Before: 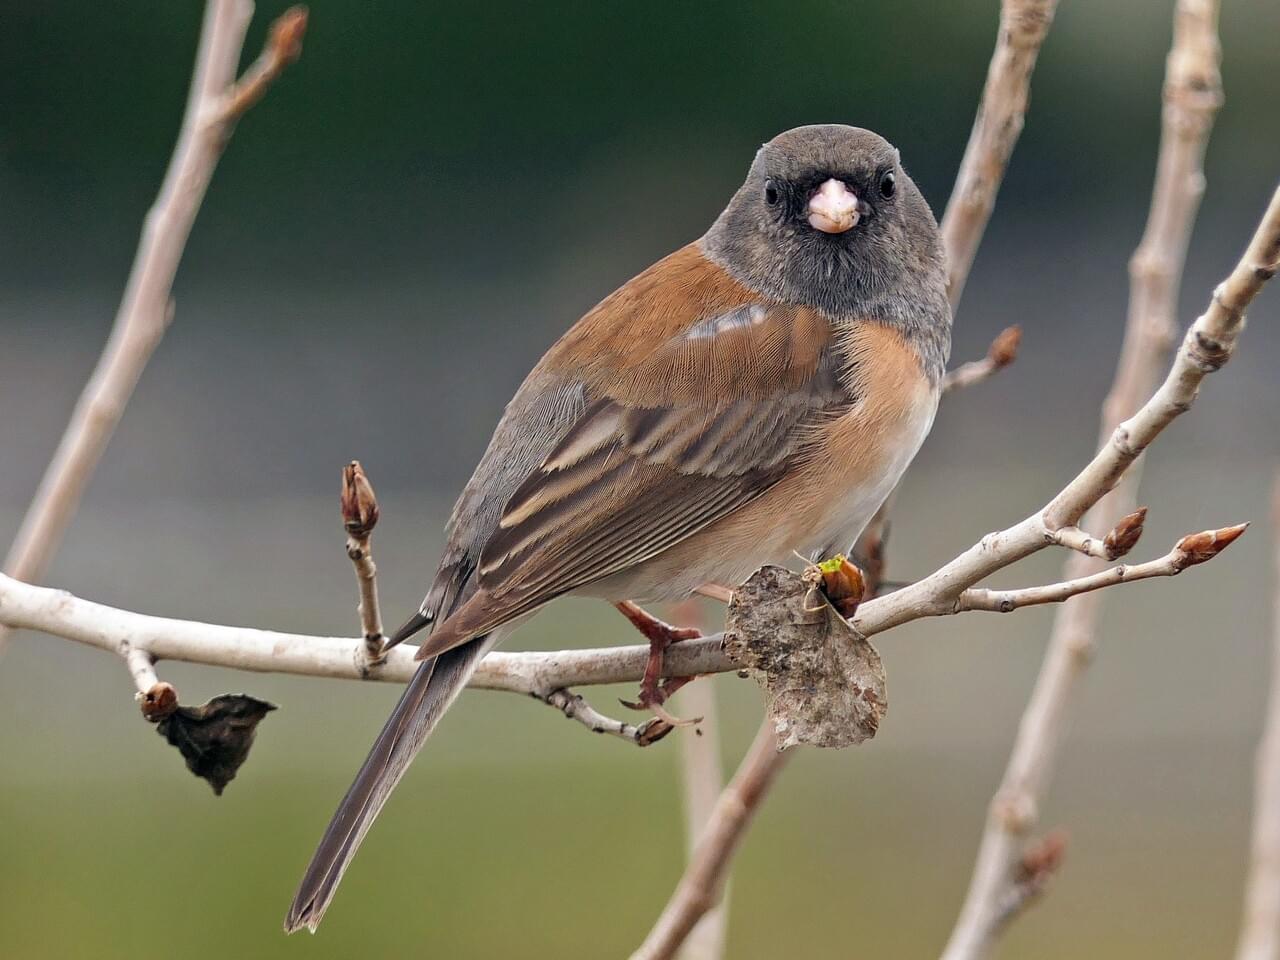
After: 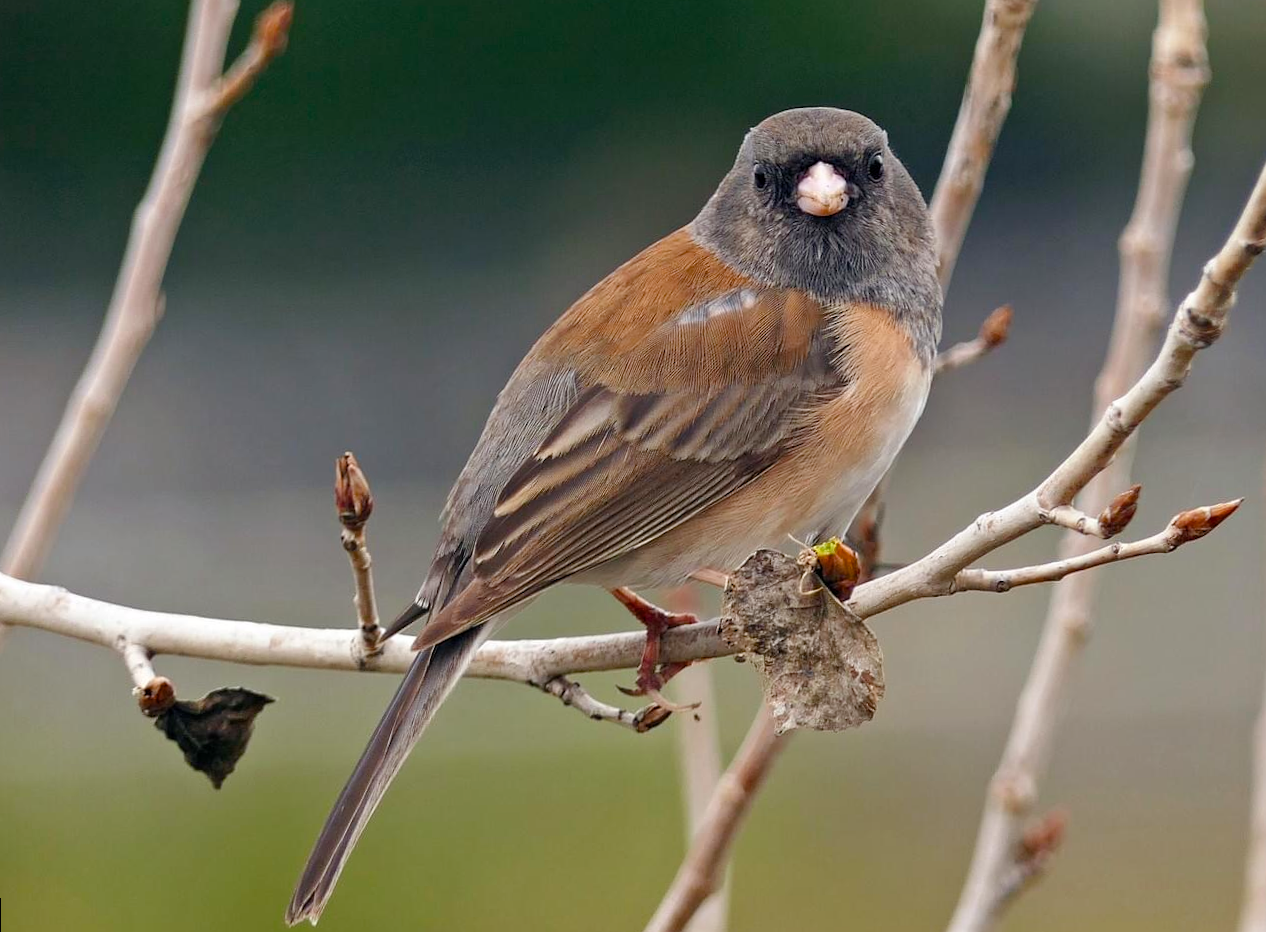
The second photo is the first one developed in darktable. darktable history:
rotate and perspective: rotation -1°, crop left 0.011, crop right 0.989, crop top 0.025, crop bottom 0.975
color balance rgb: perceptual saturation grading › global saturation 20%, perceptual saturation grading › highlights -25%, perceptual saturation grading › shadows 25%
